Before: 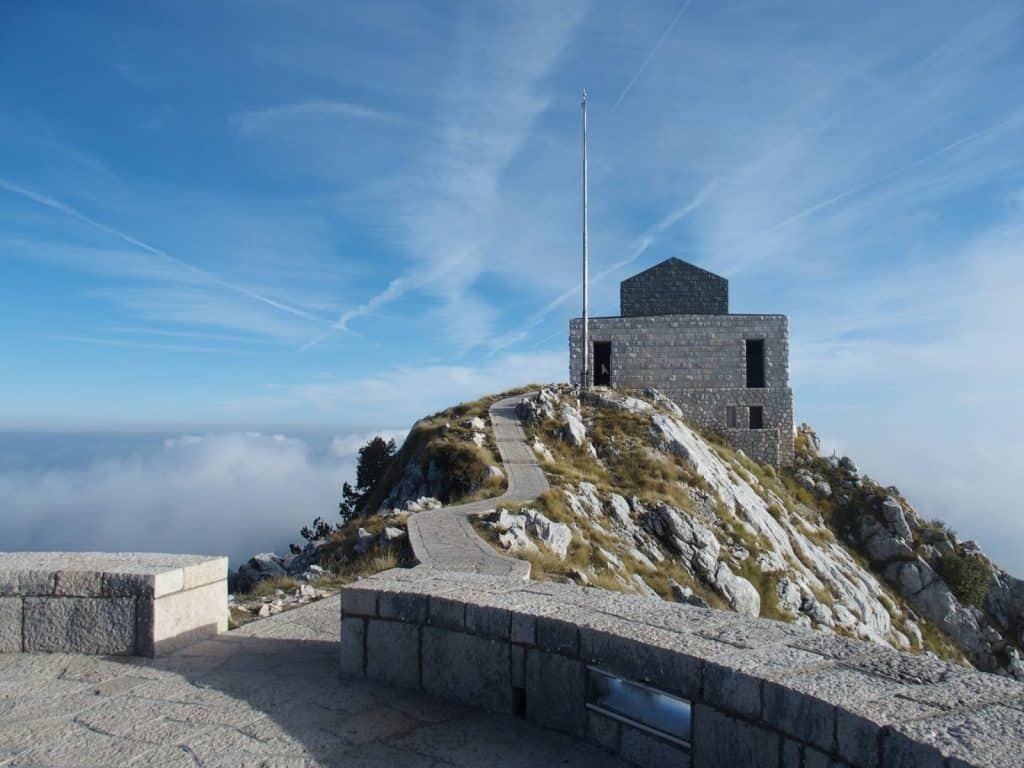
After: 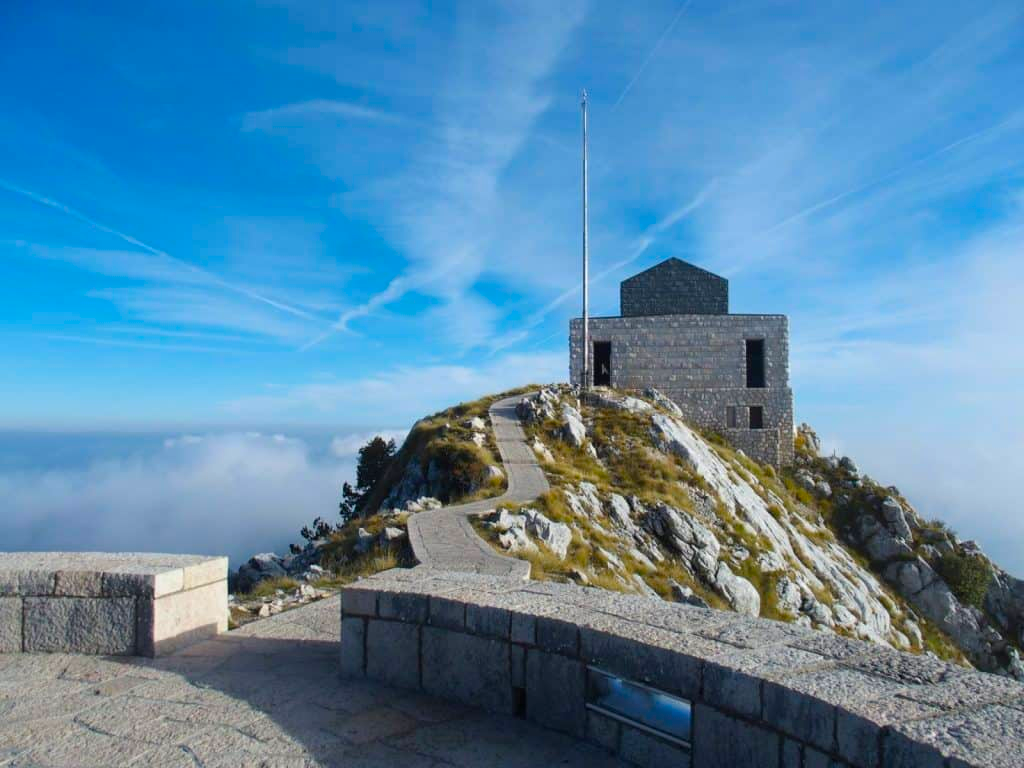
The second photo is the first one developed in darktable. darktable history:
color balance rgb: linear chroma grading › global chroma 15%, perceptual saturation grading › global saturation 30%
exposure: exposure 0.081 EV, compensate highlight preservation false
